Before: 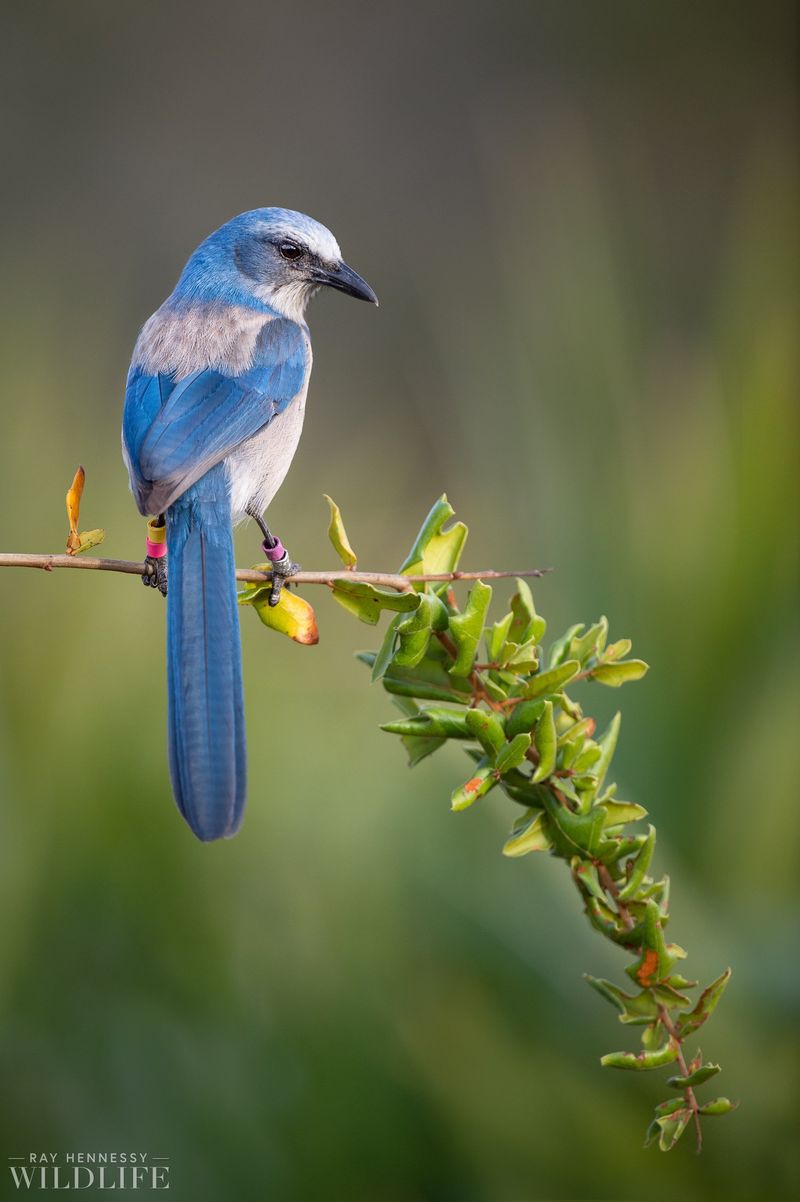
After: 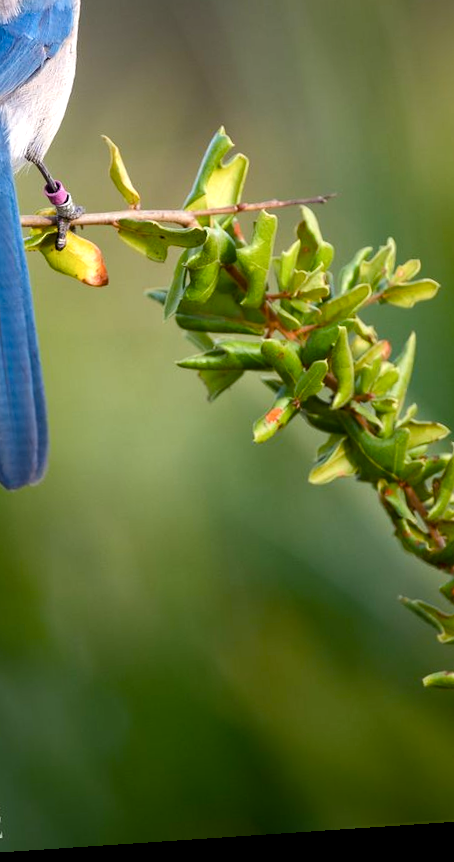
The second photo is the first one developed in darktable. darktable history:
crop and rotate: left 29.237%, top 31.152%, right 19.807%
tone equalizer: -8 EV -0.417 EV, -7 EV -0.389 EV, -6 EV -0.333 EV, -5 EV -0.222 EV, -3 EV 0.222 EV, -2 EV 0.333 EV, -1 EV 0.389 EV, +0 EV 0.417 EV, edges refinement/feathering 500, mask exposure compensation -1.57 EV, preserve details no
color balance rgb: perceptual saturation grading › global saturation 20%, perceptual saturation grading › highlights -25%, perceptual saturation grading › shadows 25%
rotate and perspective: rotation -4.2°, shear 0.006, automatic cropping off
velvia: strength 6%
